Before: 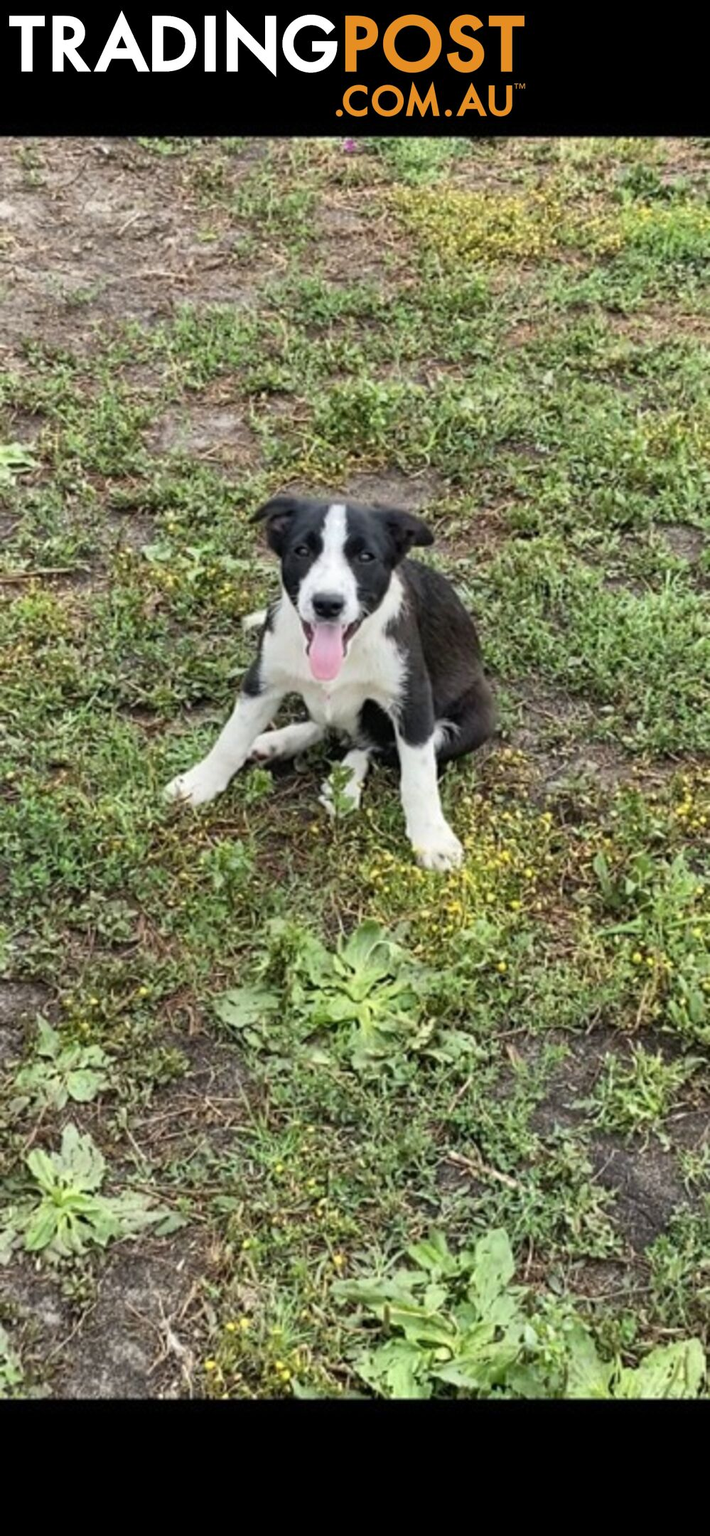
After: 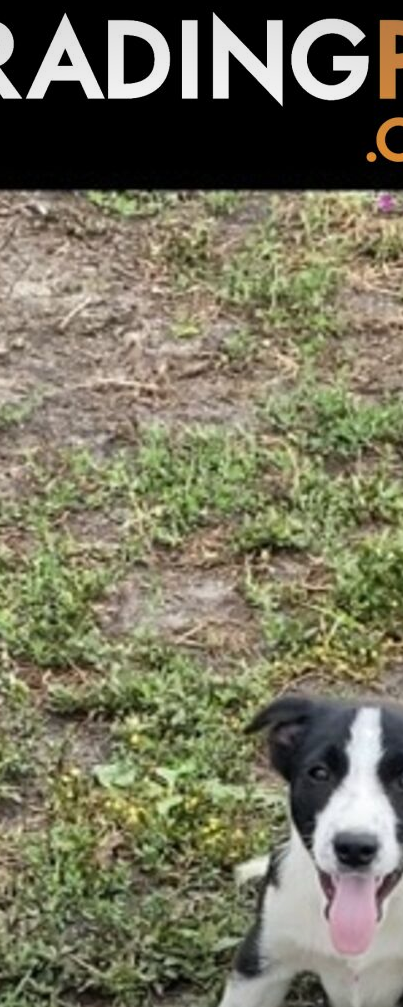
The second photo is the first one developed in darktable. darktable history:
crop and rotate: left 10.802%, top 0.116%, right 48.81%, bottom 53.226%
vignetting: fall-off start 75.29%, brightness -0.413, saturation -0.297, width/height ratio 1.078
